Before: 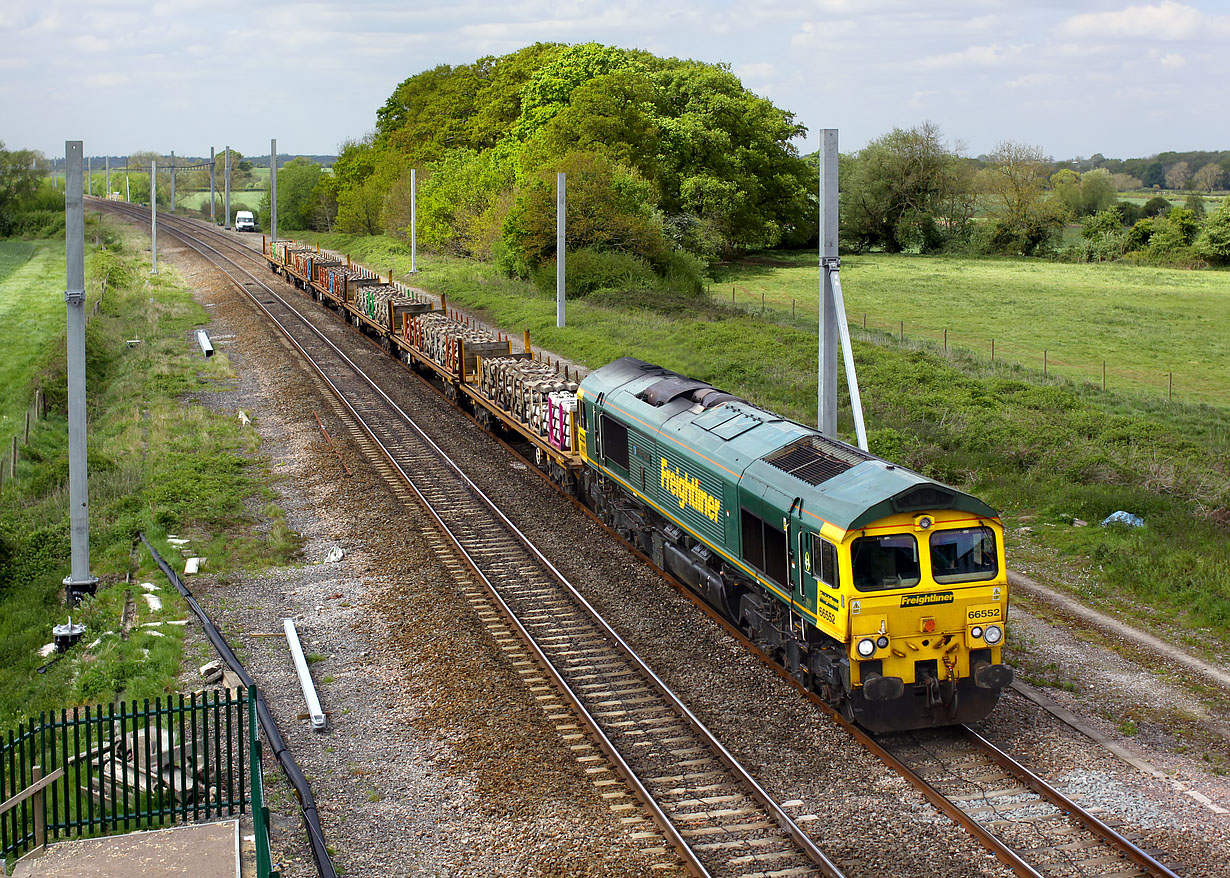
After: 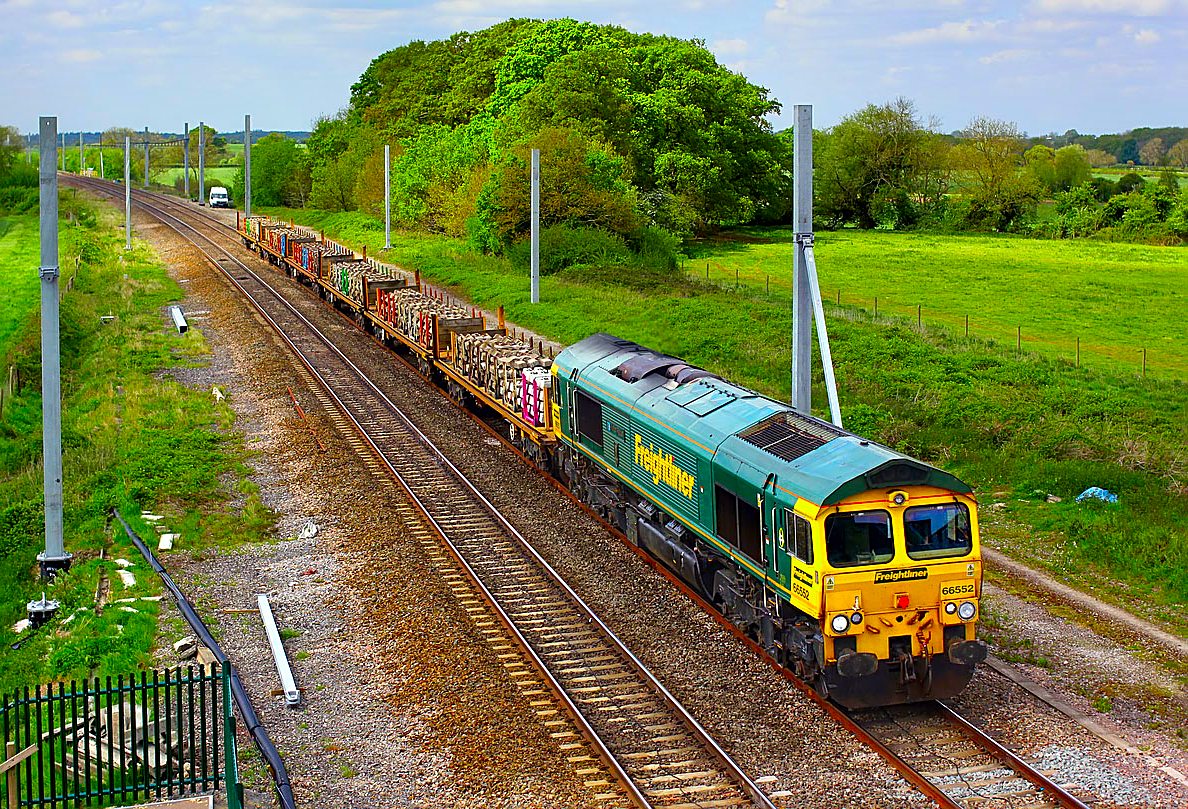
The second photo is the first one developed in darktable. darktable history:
crop: left 2.193%, top 2.841%, right 1.22%, bottom 4.95%
sharpen: on, module defaults
shadows and highlights: low approximation 0.01, soften with gaussian
color correction: highlights b* 0.057, saturation 2.16
